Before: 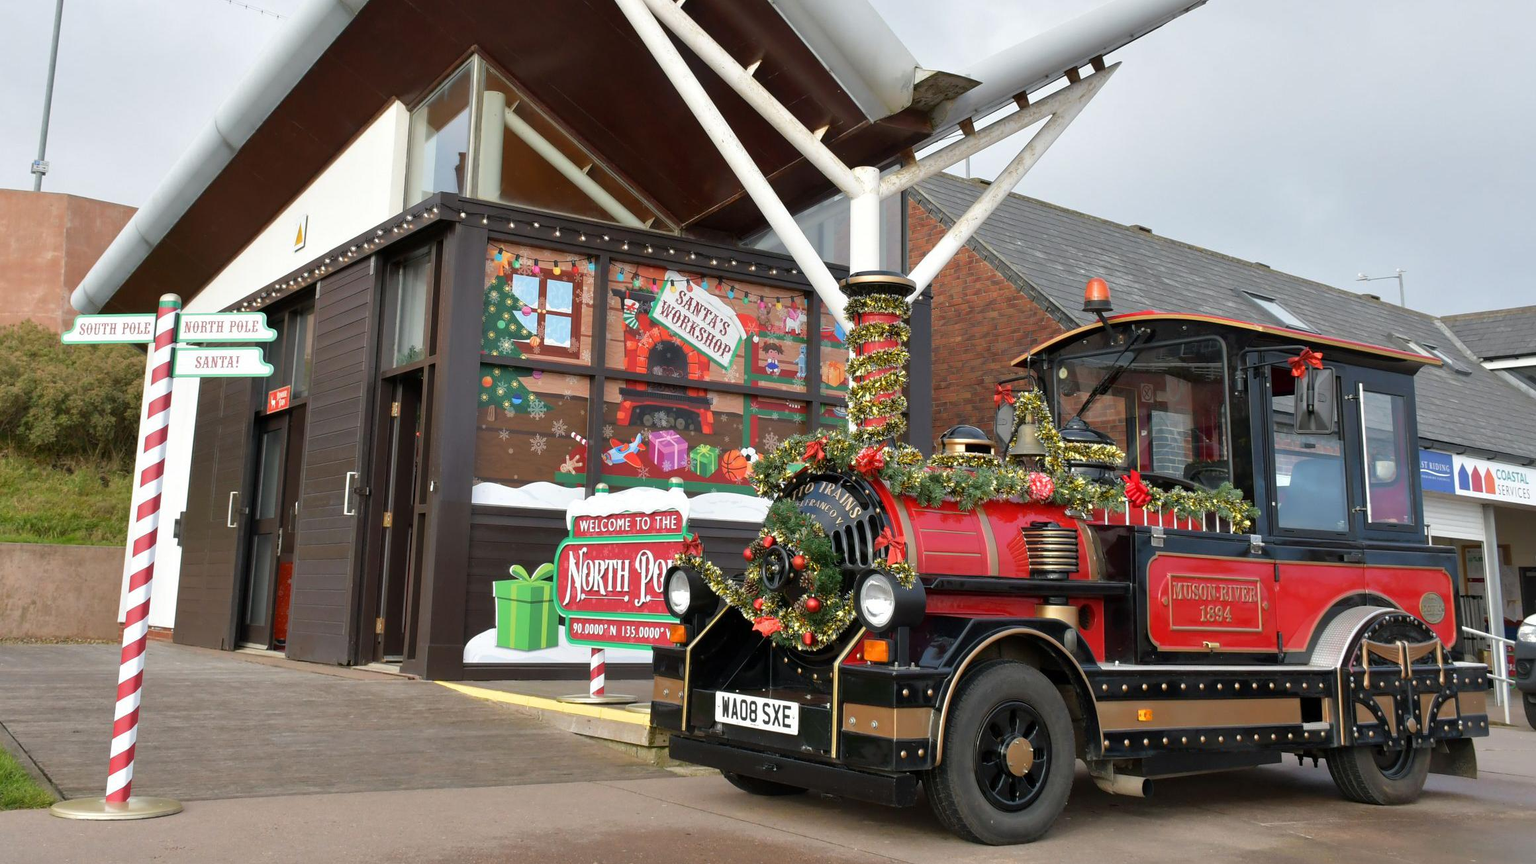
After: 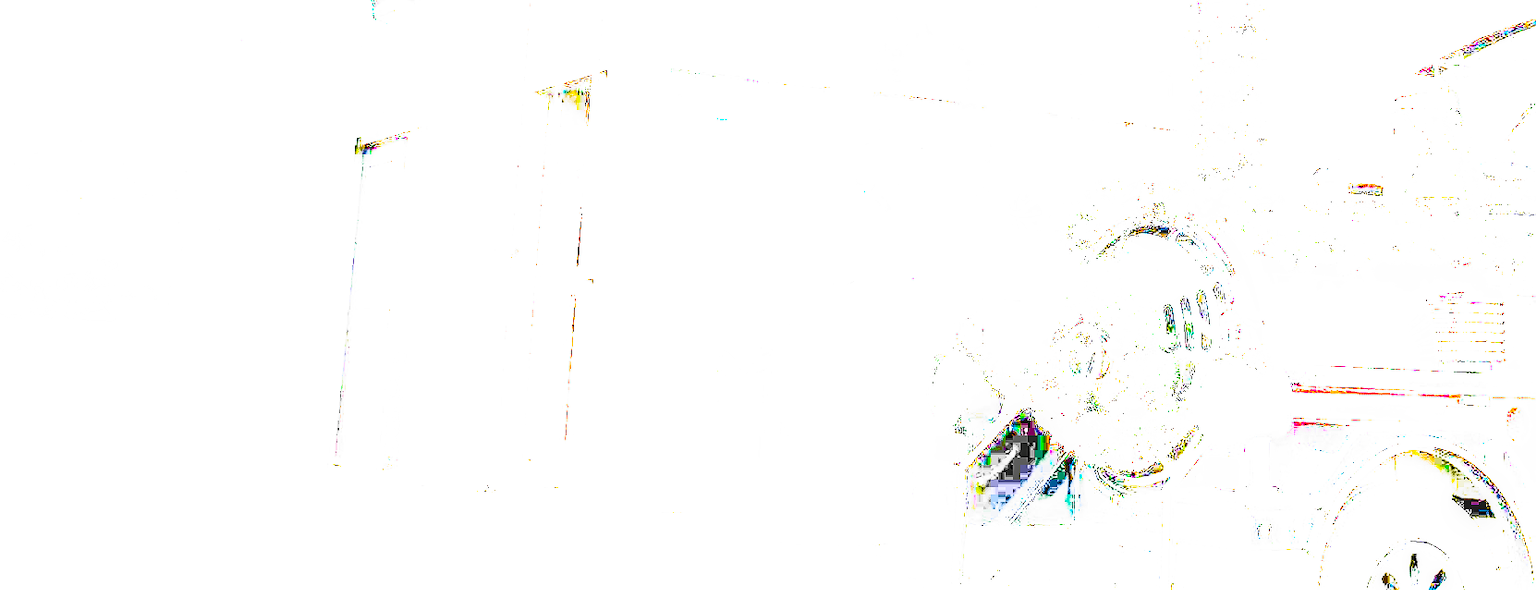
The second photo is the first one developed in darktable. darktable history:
sharpen: radius 1.022
exposure: exposure 7.979 EV, compensate highlight preservation false
local contrast: on, module defaults
crop: top 36.308%, right 28.357%, bottom 14.722%
filmic rgb: black relative exposure -5.05 EV, white relative exposure 3.96 EV, hardness 2.88, contrast 1.204, highlights saturation mix -31.07%, add noise in highlights 0.002, preserve chrominance no, color science v3 (2019), use custom middle-gray values true, iterations of high-quality reconstruction 0, contrast in highlights soft
shadows and highlights: on, module defaults
contrast brightness saturation: contrast 0.917, brightness 0.196
color balance rgb: shadows lift › chroma 0.824%, shadows lift › hue 111.71°, linear chroma grading › global chroma 25.005%, perceptual saturation grading › global saturation 25.286%, perceptual brilliance grading › global brilliance 15.08%, perceptual brilliance grading › shadows -34.782%, global vibrance 11.313%, contrast 5.032%
